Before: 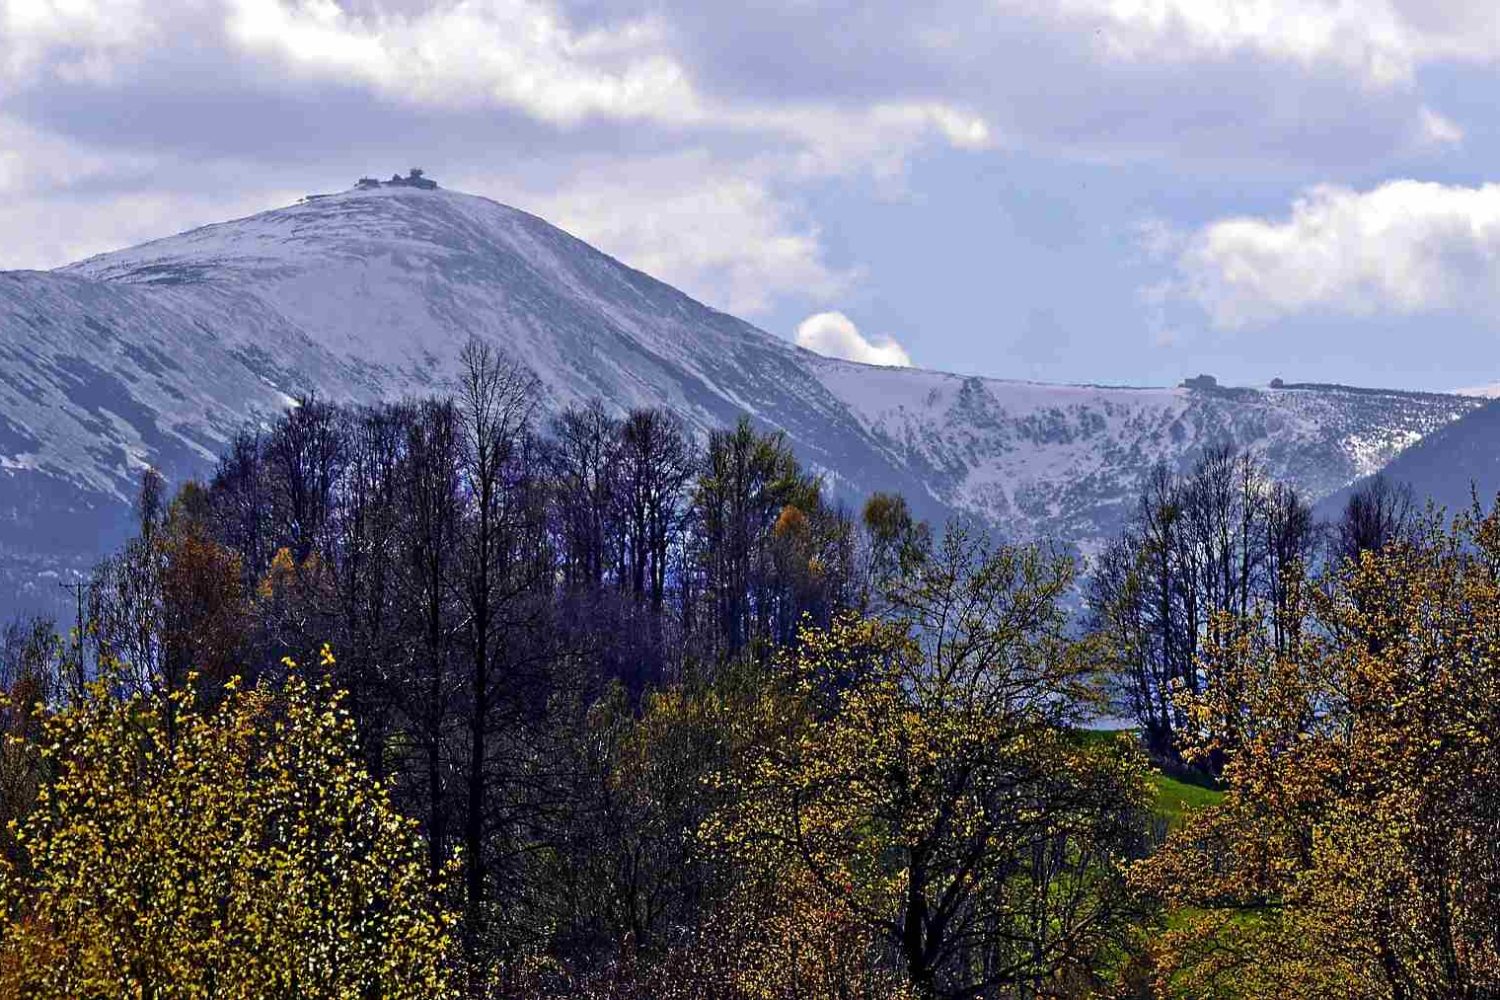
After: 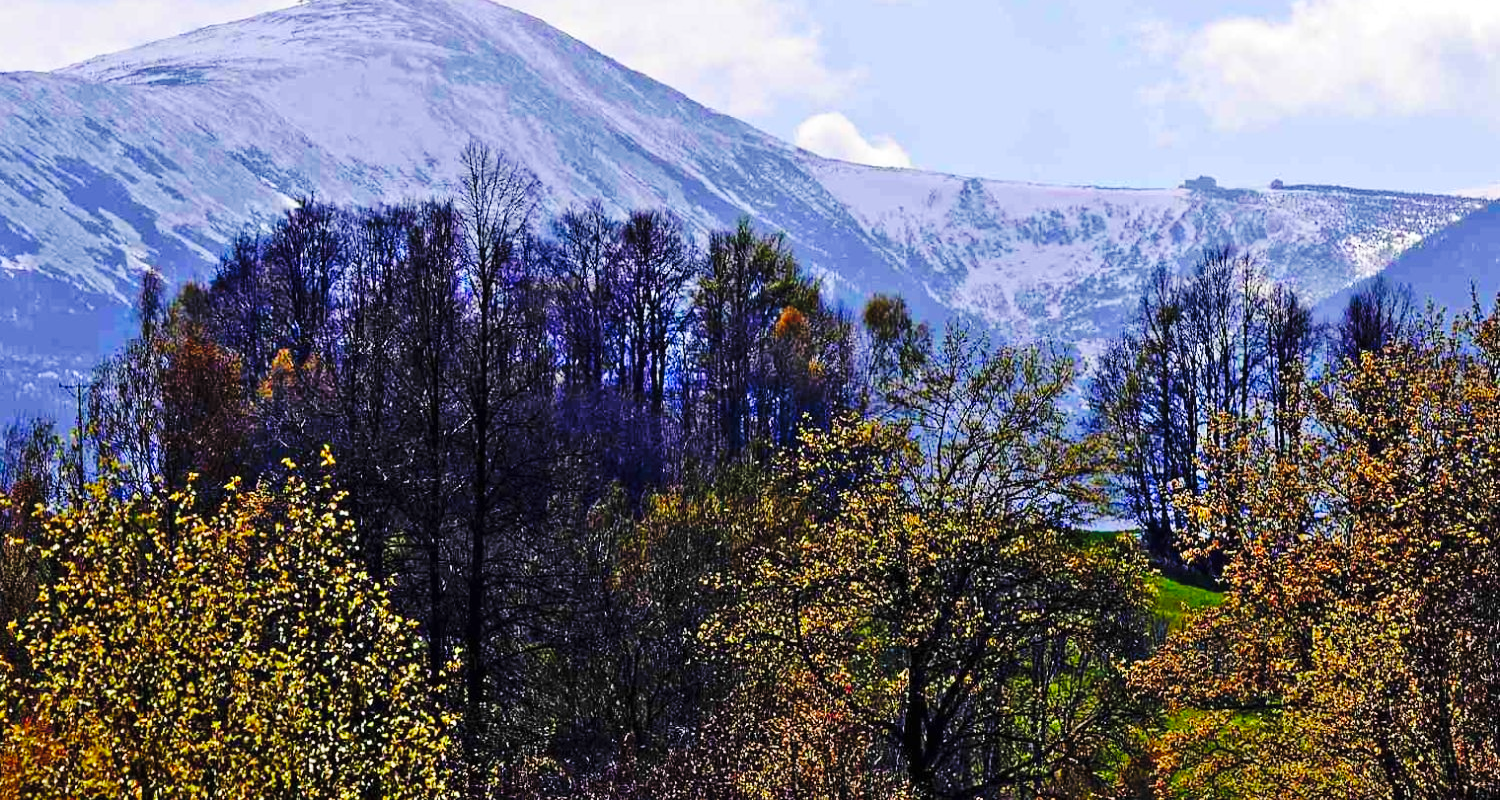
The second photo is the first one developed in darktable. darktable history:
contrast brightness saturation: brightness 0.09, saturation 0.19
crop and rotate: top 19.998%
base curve: curves: ch0 [(0, 0) (0.036, 0.025) (0.121, 0.166) (0.206, 0.329) (0.605, 0.79) (1, 1)], preserve colors none
